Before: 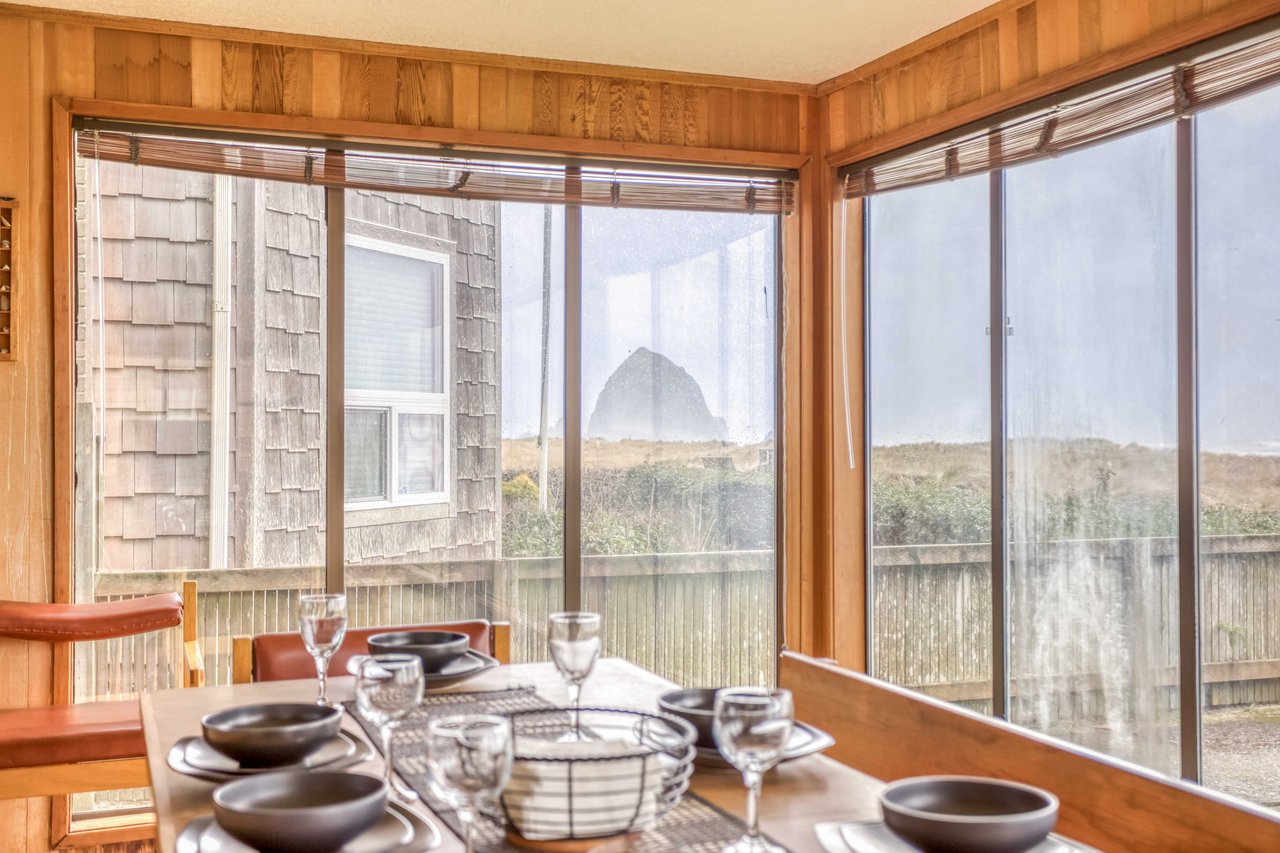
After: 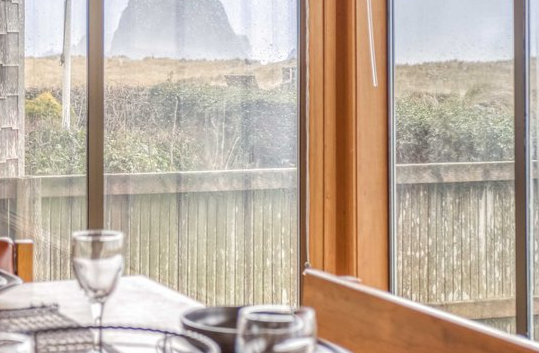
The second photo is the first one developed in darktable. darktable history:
exposure: black level correction 0, exposure 0 EV, compensate highlight preservation false
crop: left 37.31%, top 44.841%, right 20.574%, bottom 13.695%
